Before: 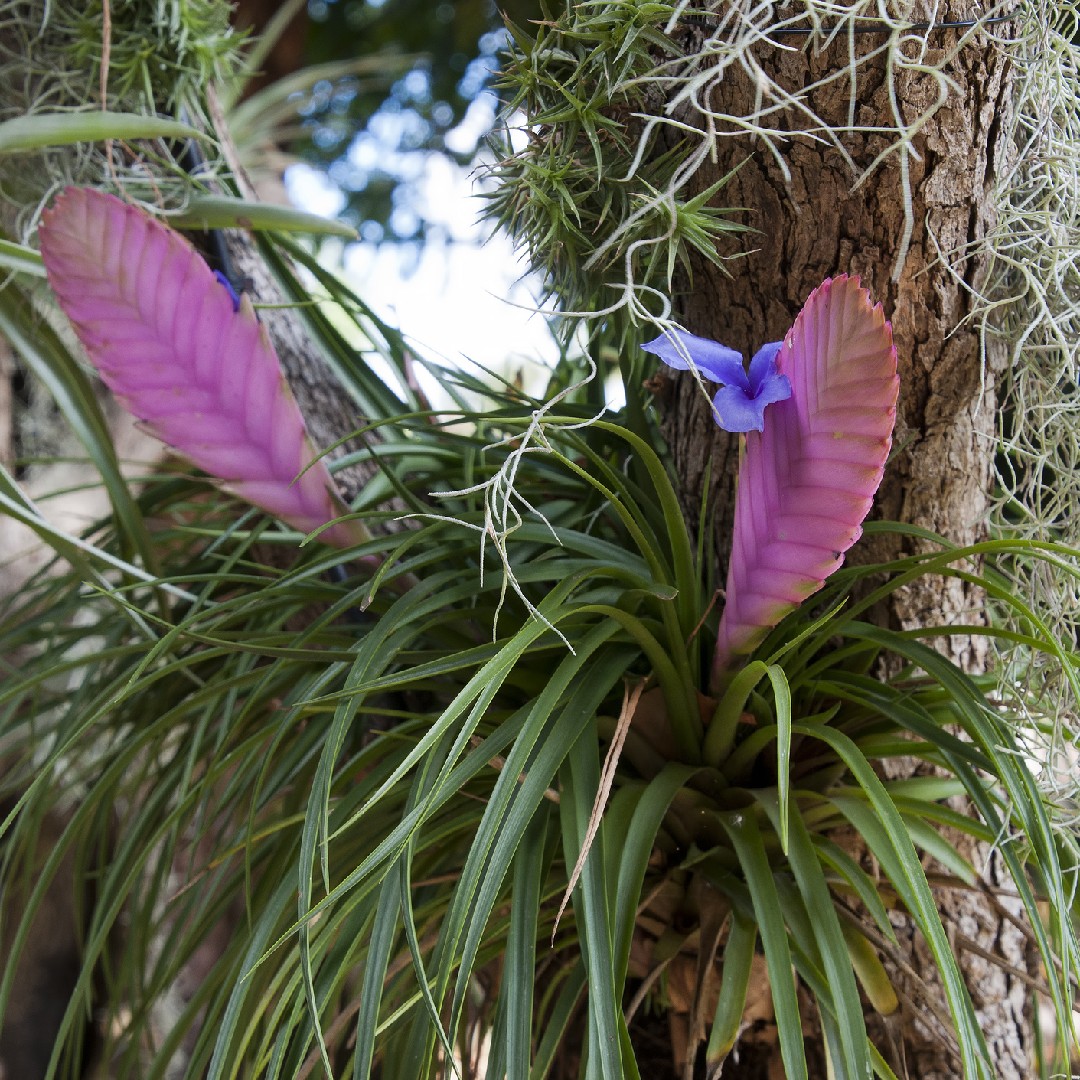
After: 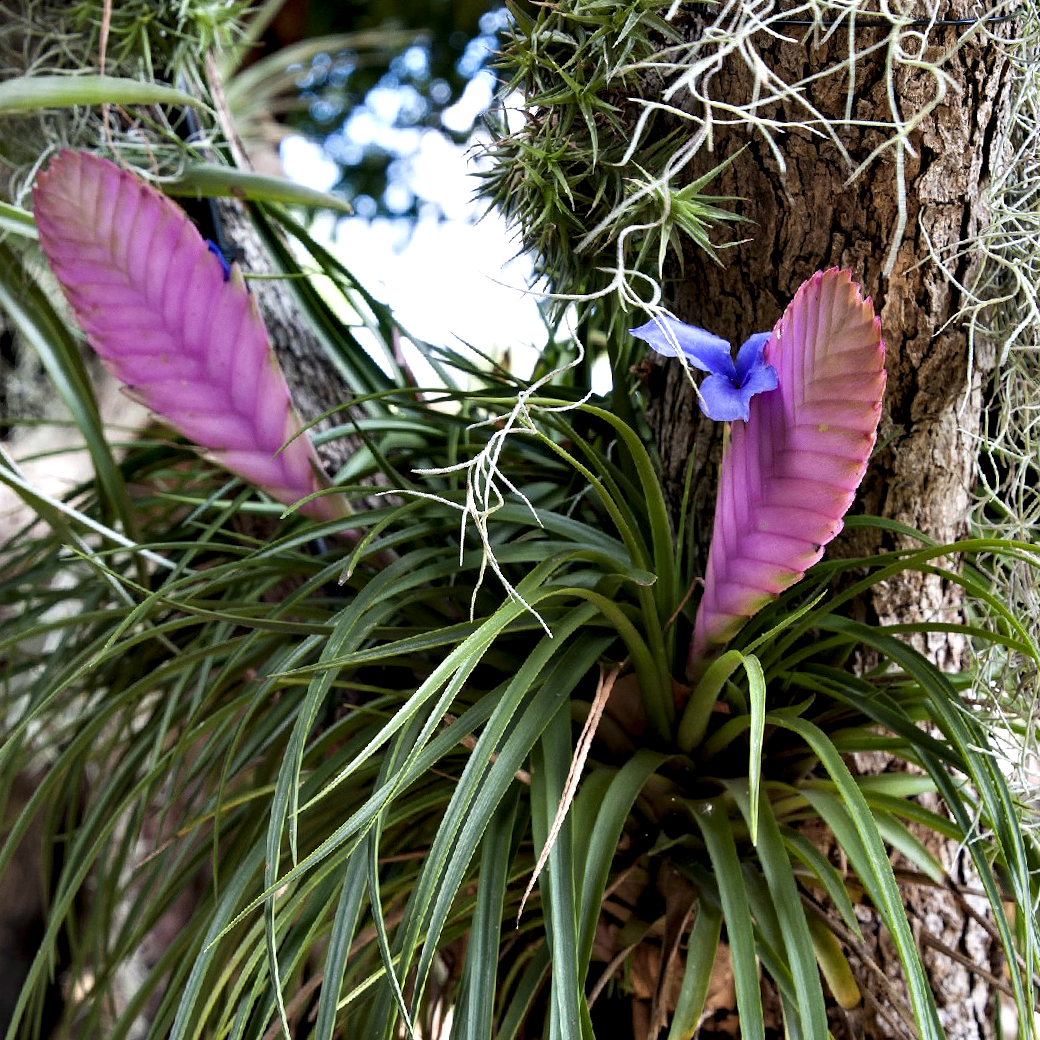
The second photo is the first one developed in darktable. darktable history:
contrast equalizer: y [[0.6 ×6], [0.55 ×6], [0 ×6], [0 ×6], [0 ×6]]
crop and rotate: angle -2.25°
levels: levels [0, 0.498, 0.996]
